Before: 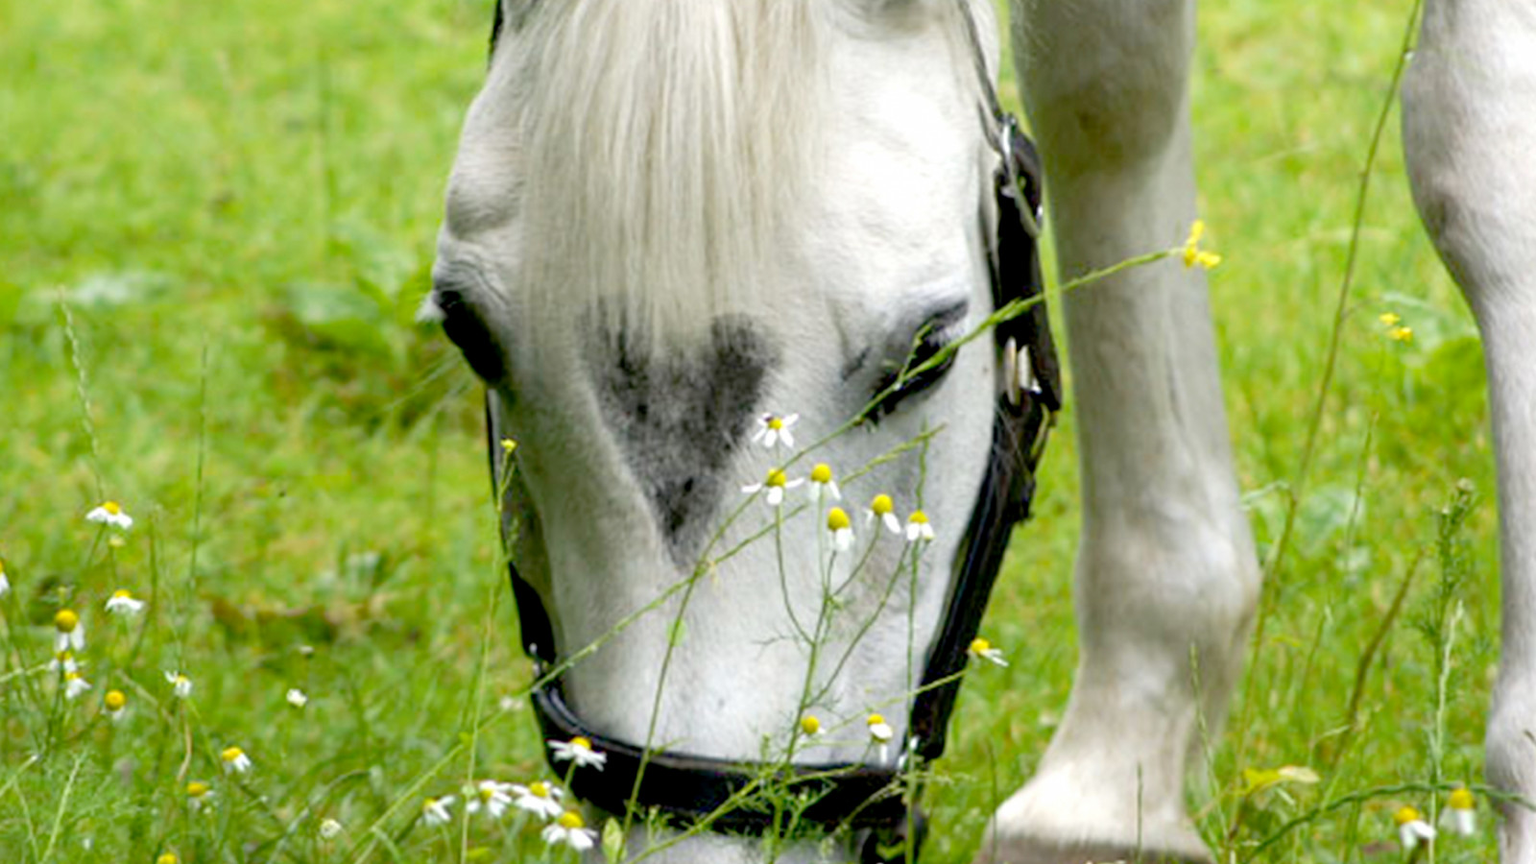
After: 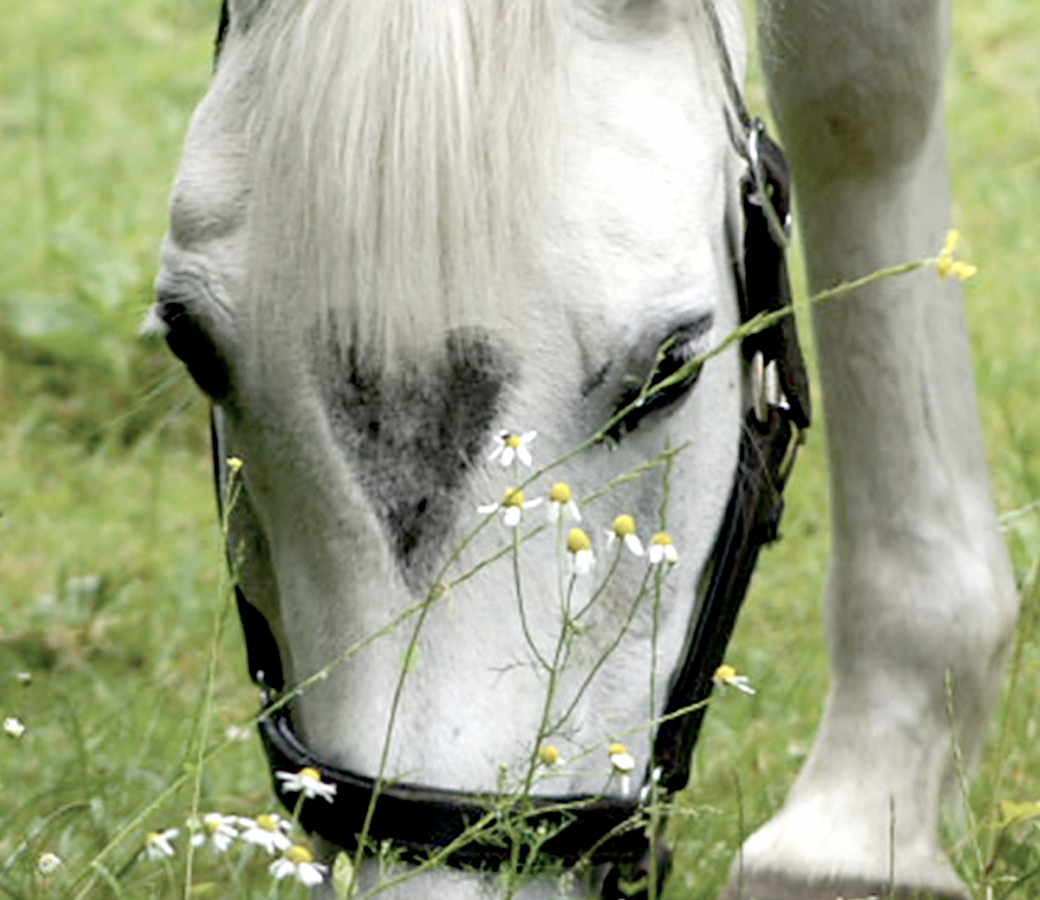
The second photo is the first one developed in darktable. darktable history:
crop and rotate: left 18.491%, right 16.482%
sharpen: on, module defaults
contrast brightness saturation: contrast 0.096, saturation -0.374
